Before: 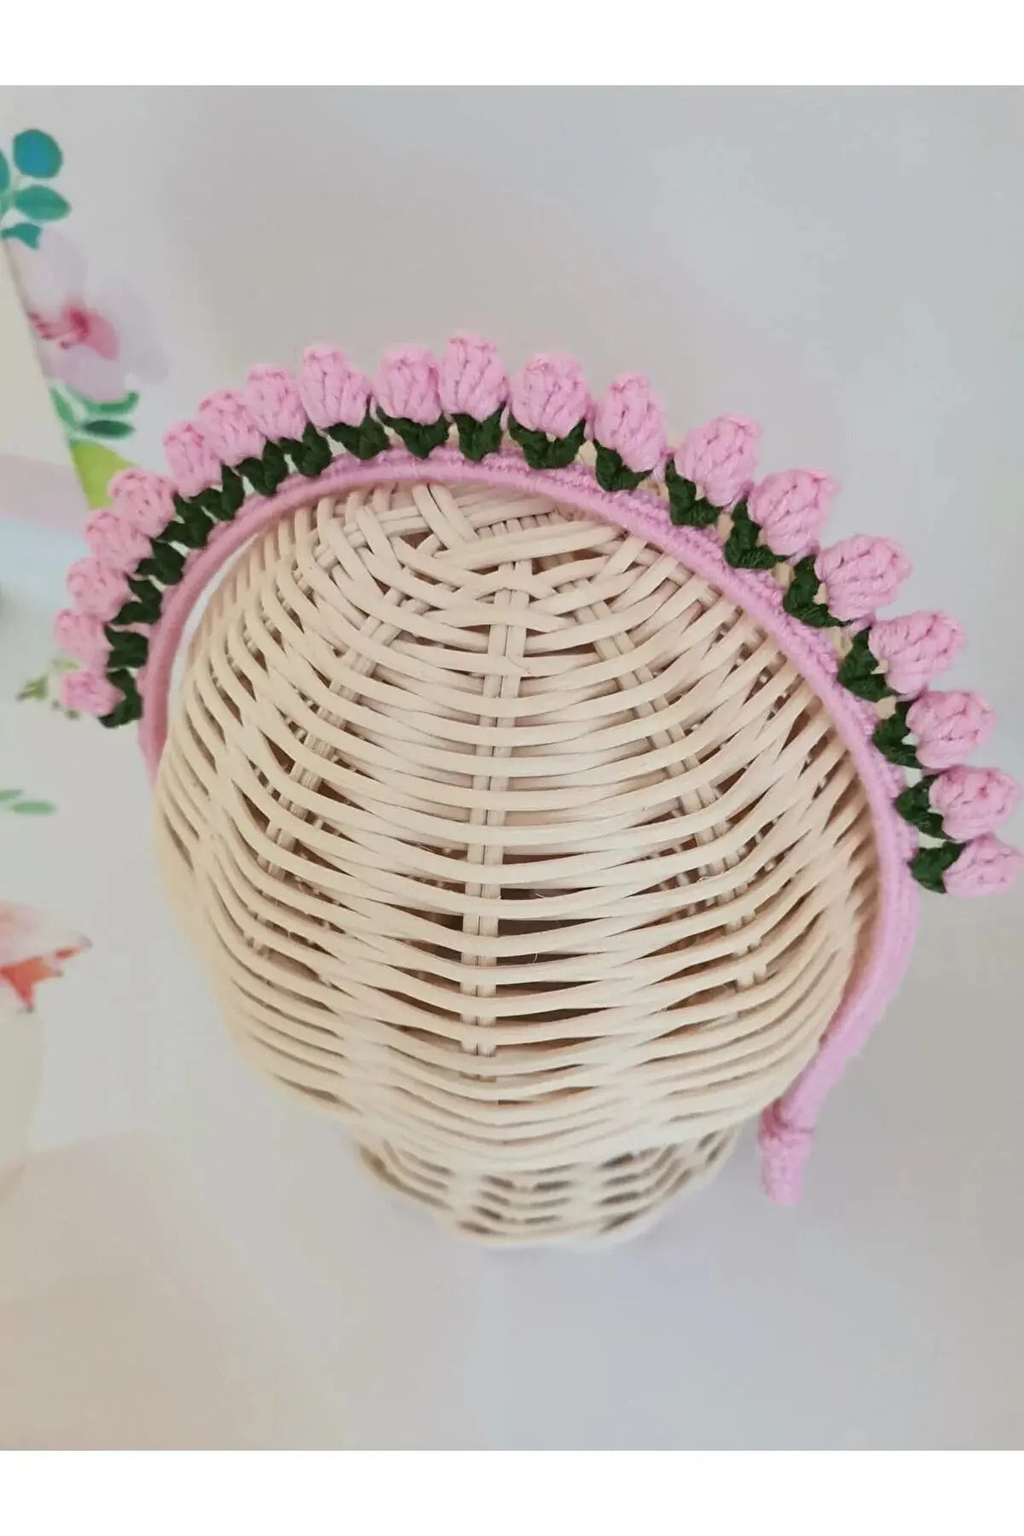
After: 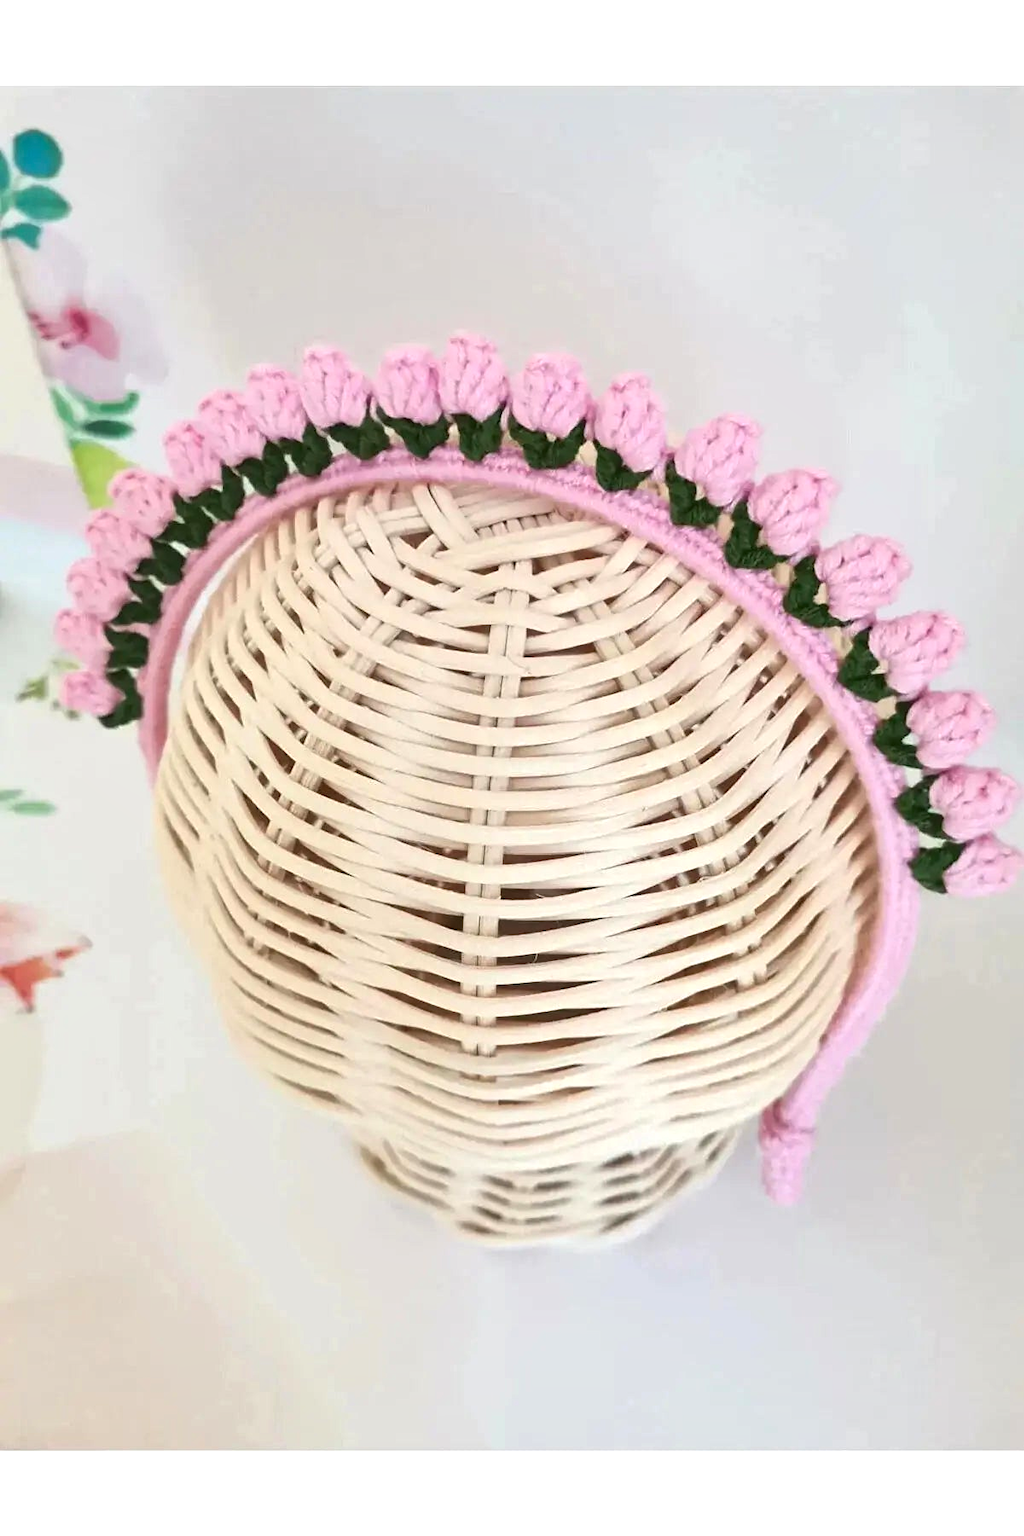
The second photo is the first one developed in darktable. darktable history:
exposure: exposure 0.6 EV, compensate highlight preservation false
shadows and highlights: shadows 52.34, highlights -28.23, soften with gaussian
